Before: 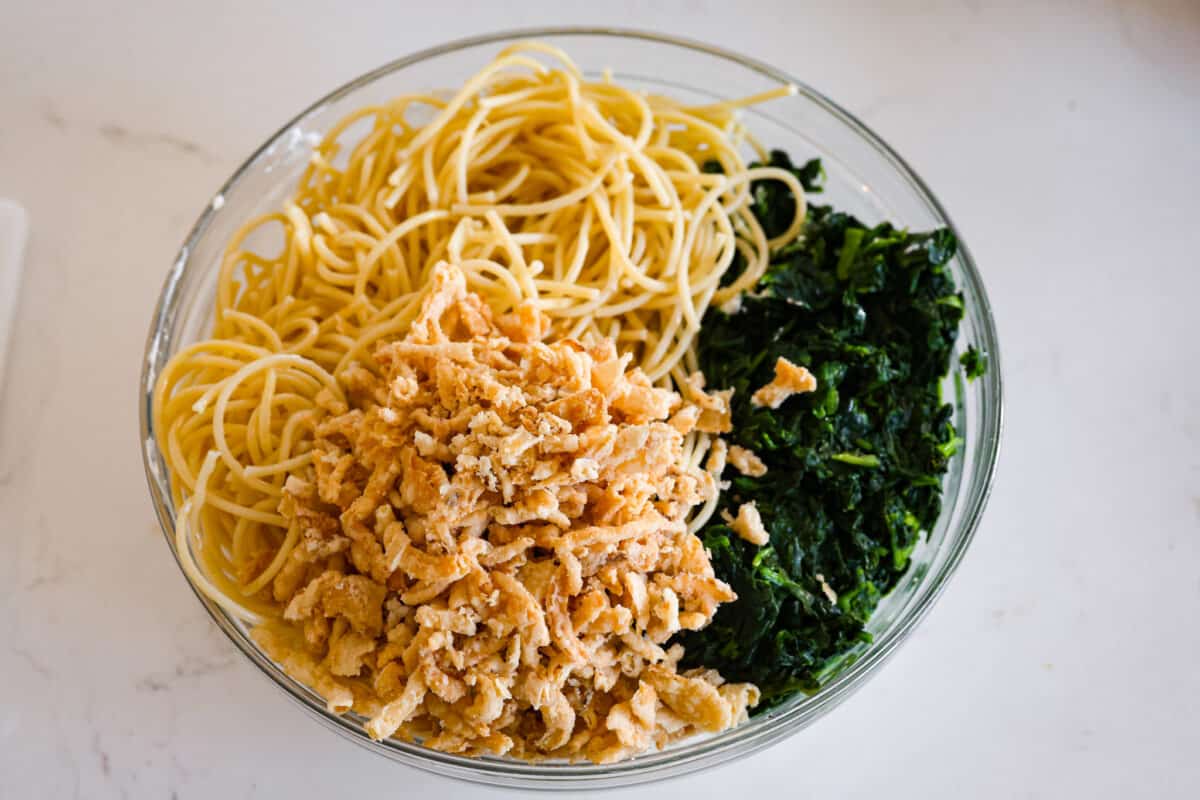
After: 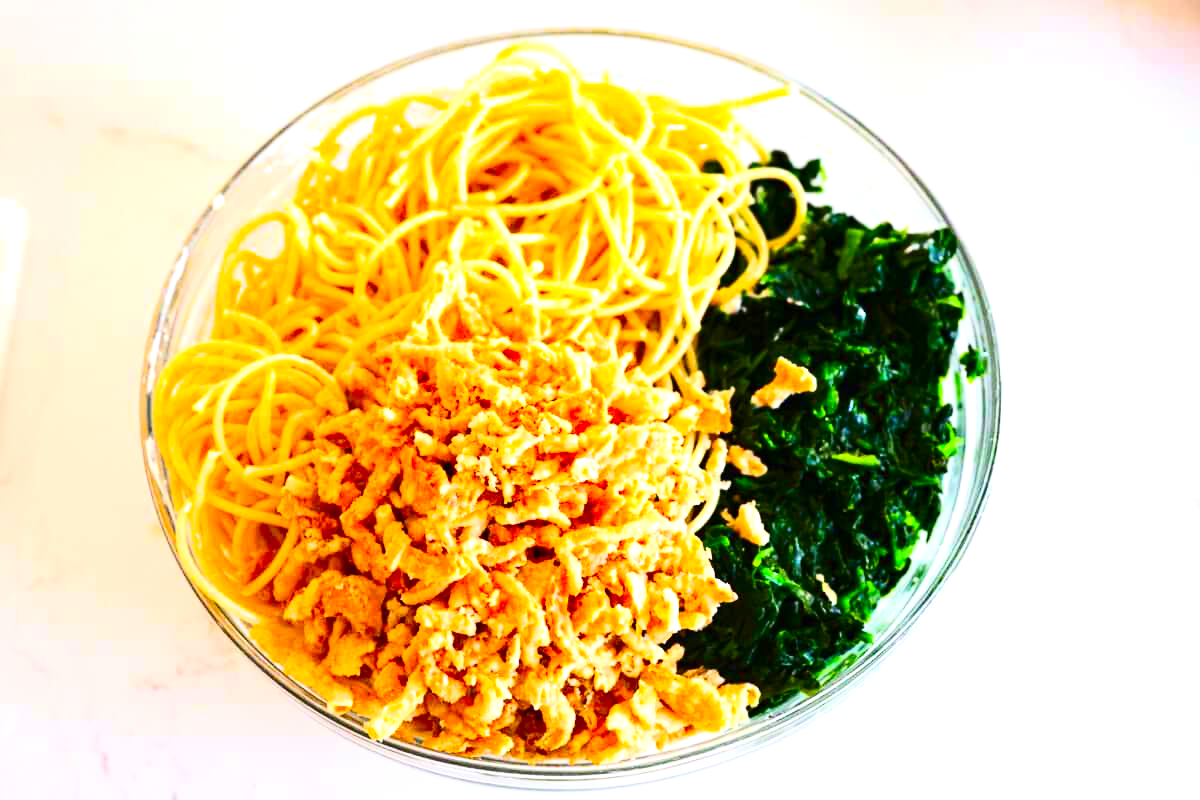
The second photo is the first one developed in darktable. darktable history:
exposure: black level correction 0, exposure 1 EV, compensate exposure bias true, compensate highlight preservation false
contrast brightness saturation: contrast 0.265, brightness 0.015, saturation 0.879
